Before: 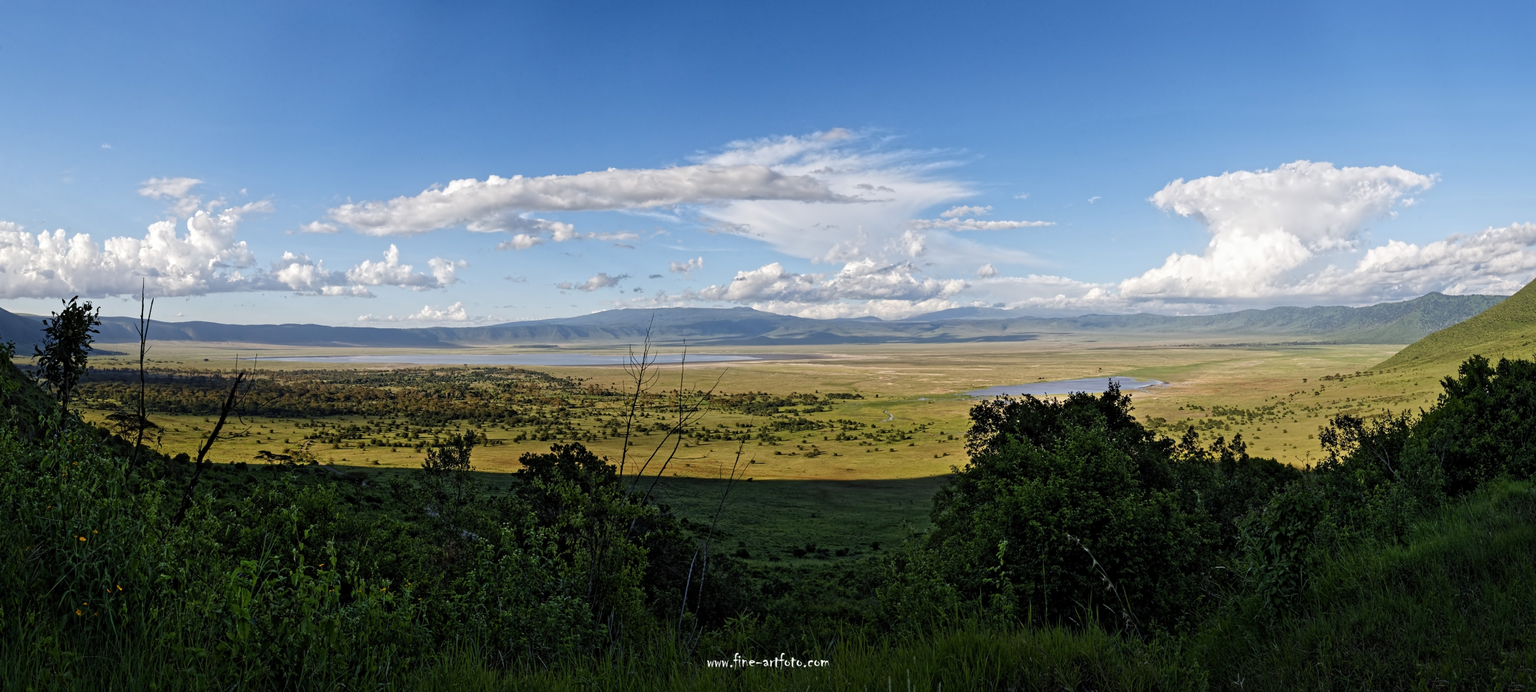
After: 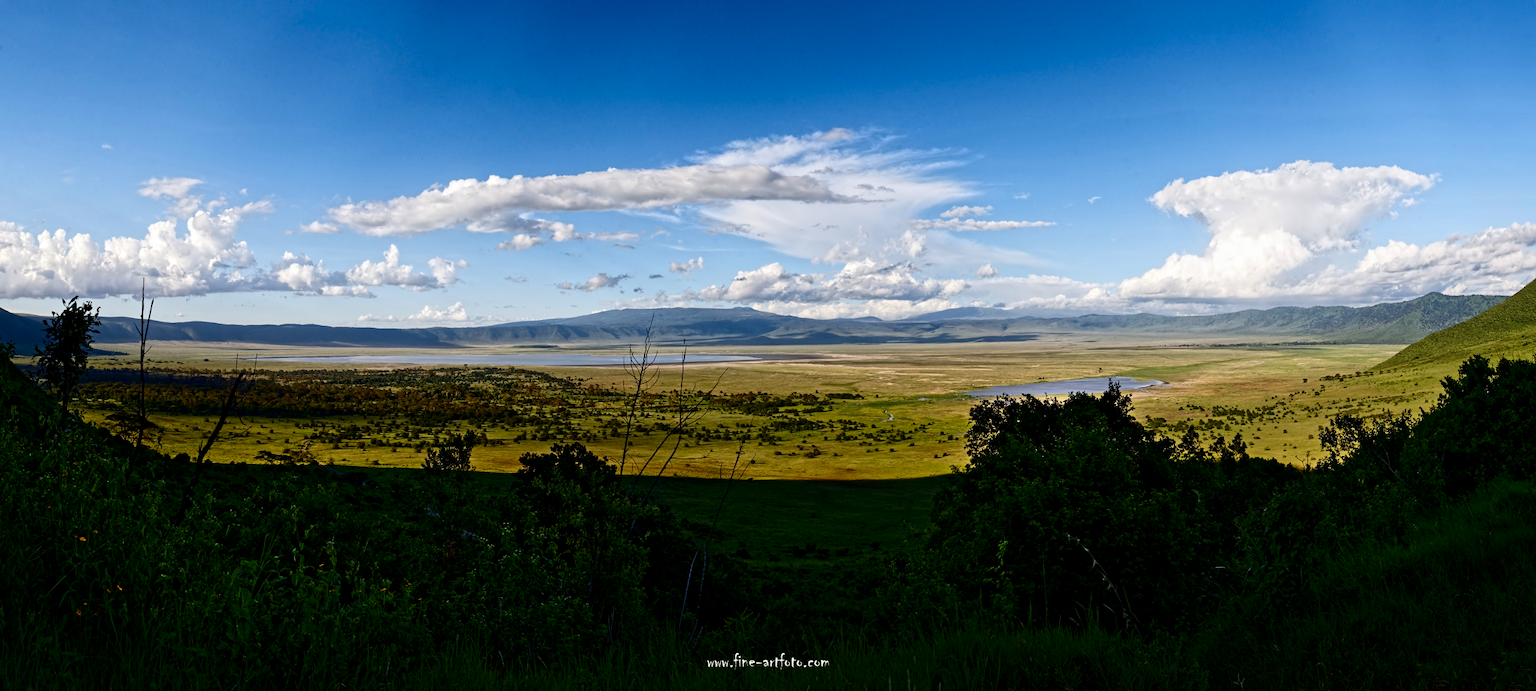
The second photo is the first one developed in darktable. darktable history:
contrast brightness saturation: contrast 0.223, brightness -0.18, saturation 0.243
exposure: black level correction 0.002, compensate exposure bias true, compensate highlight preservation false
tone equalizer: on, module defaults
